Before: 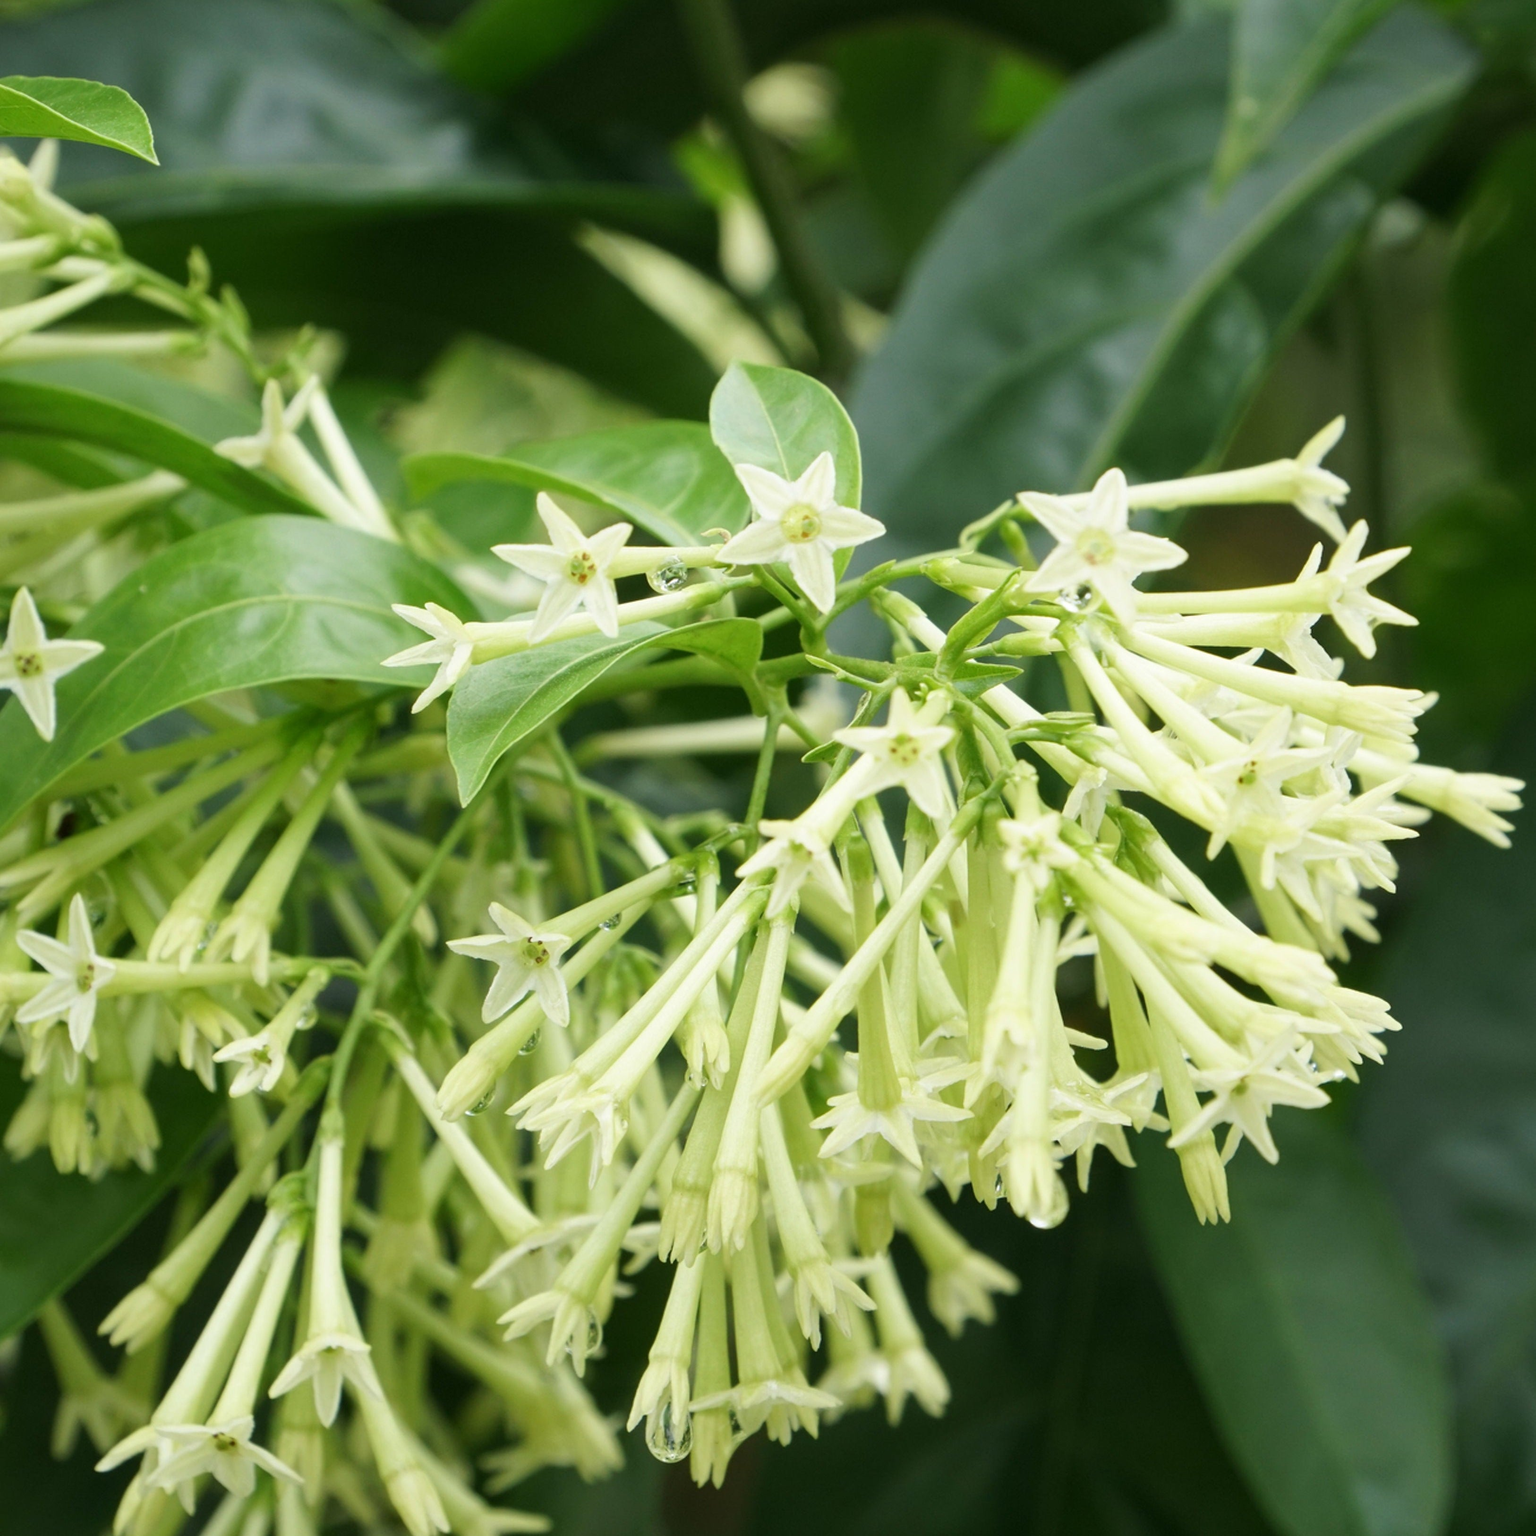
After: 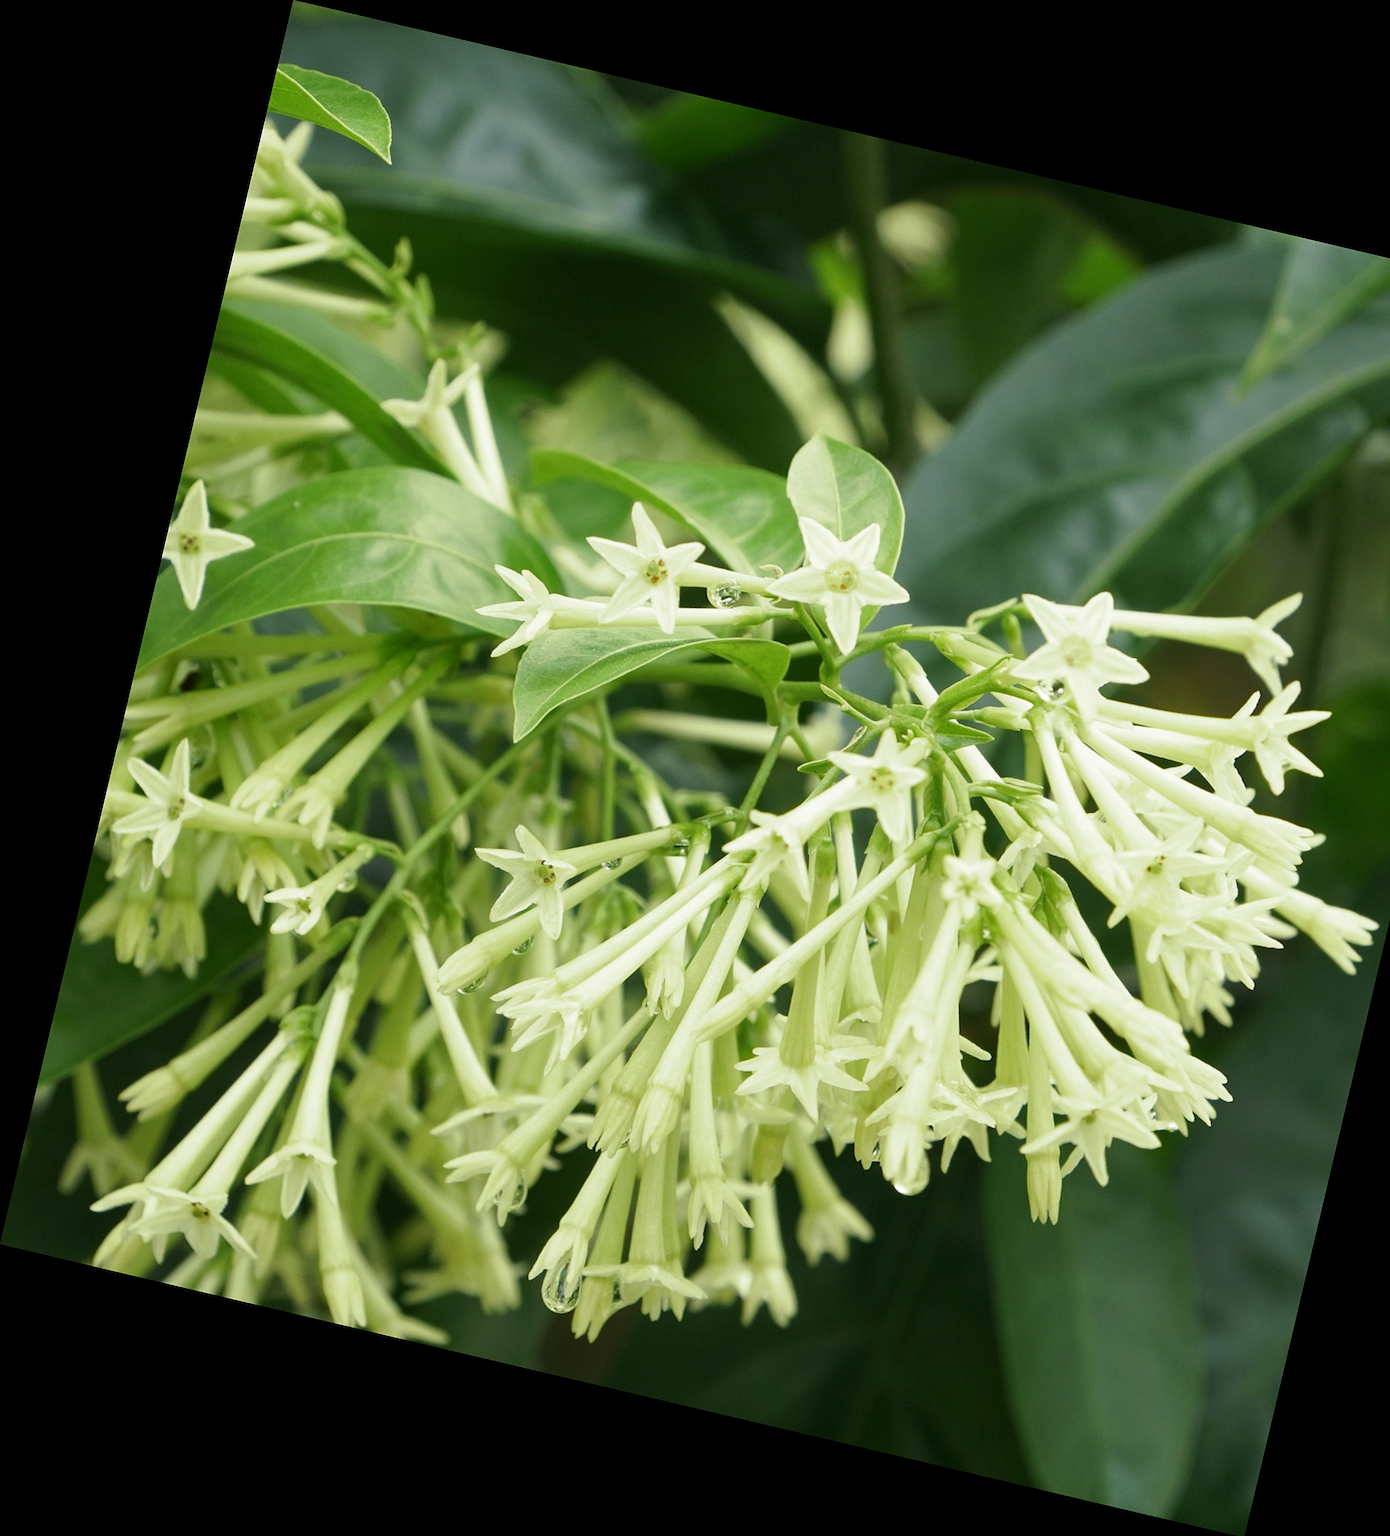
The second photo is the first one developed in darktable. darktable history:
crop: right 9.509%, bottom 0.031%
split-toning: shadows › hue 290.82°, shadows › saturation 0.34, highlights › saturation 0.38, balance 0, compress 50%
sharpen: radius 2.167, amount 0.381, threshold 0
rotate and perspective: rotation 13.27°, automatic cropping off
